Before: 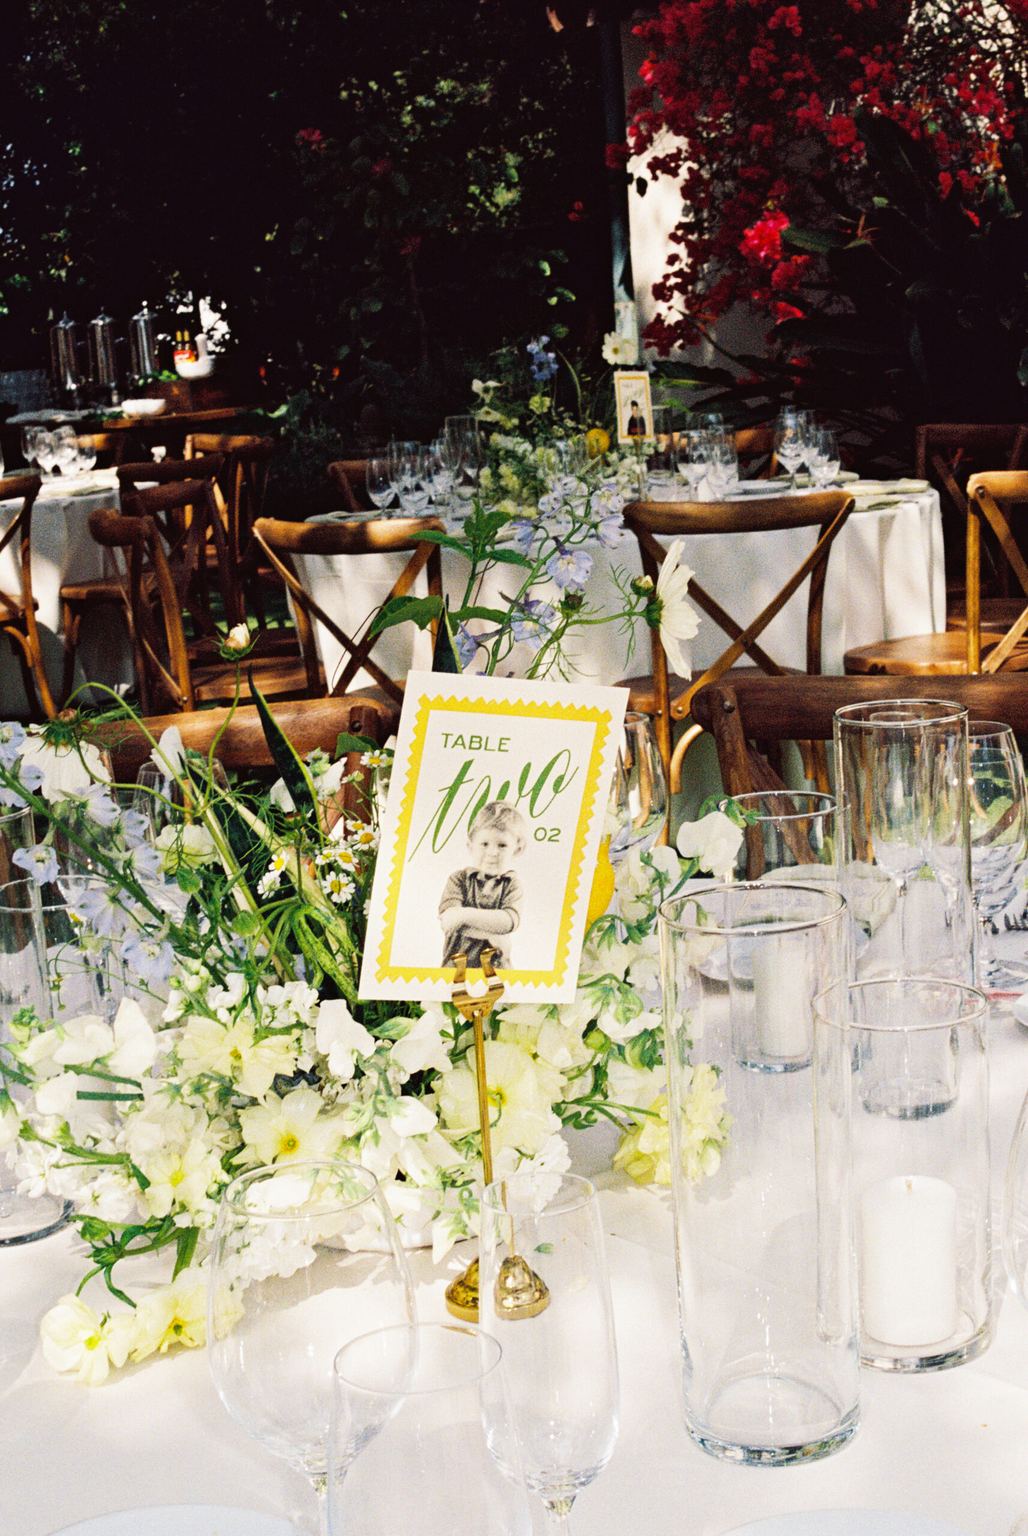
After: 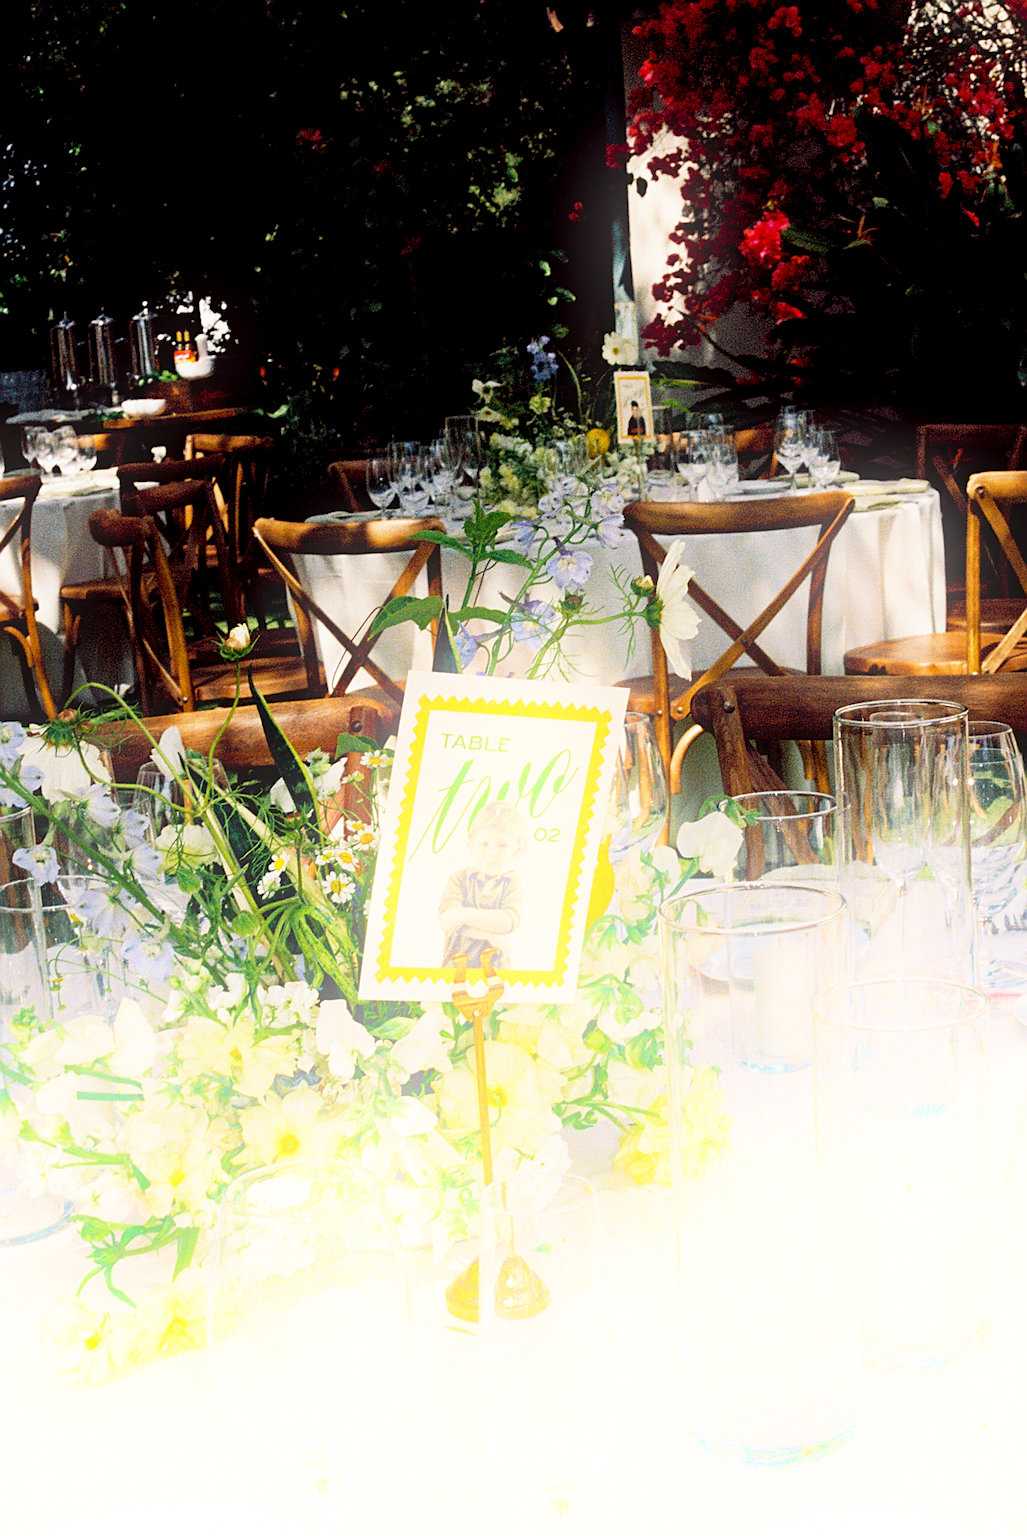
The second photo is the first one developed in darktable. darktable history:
exposure: black level correction 0.011, compensate highlight preservation false
sharpen: on, module defaults
bloom: on, module defaults
